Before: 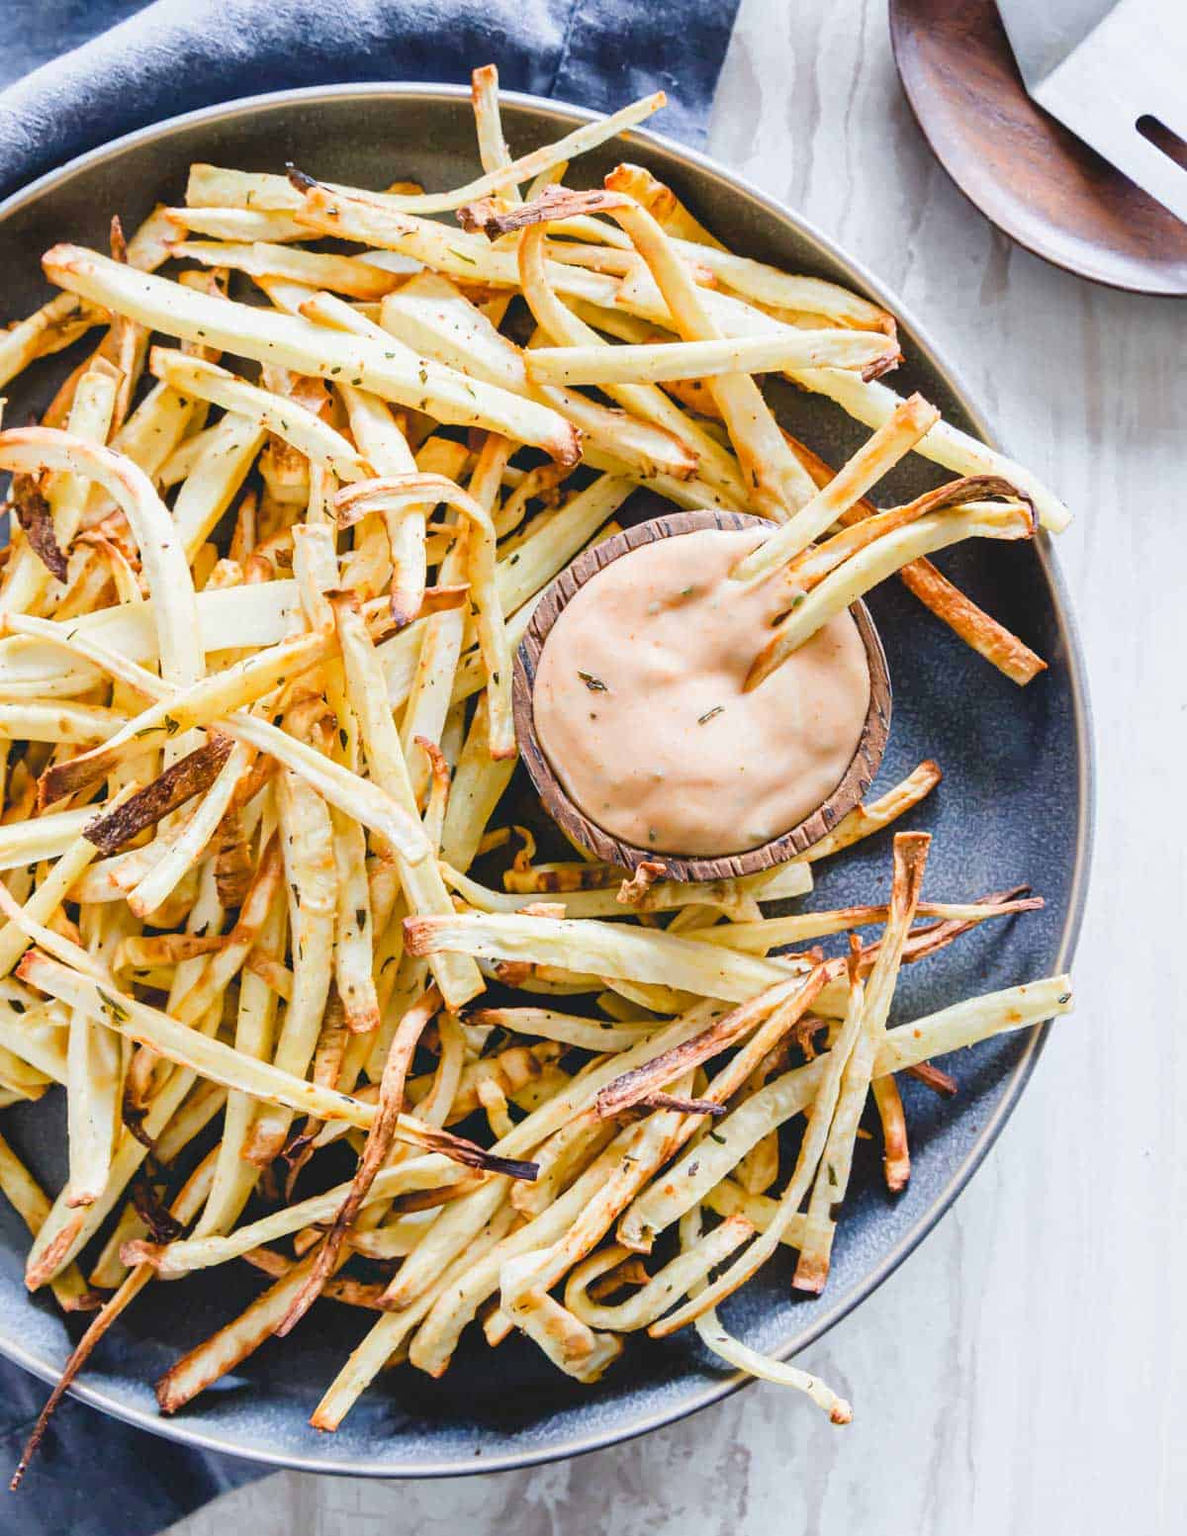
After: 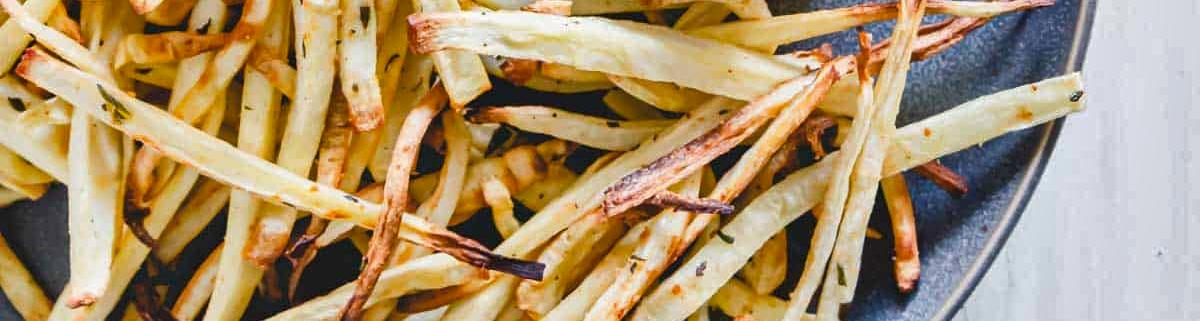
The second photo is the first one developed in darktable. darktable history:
shadows and highlights: shadows 30.68, highlights -62.46, soften with gaussian
crop and rotate: top 58.807%, bottom 20.498%
